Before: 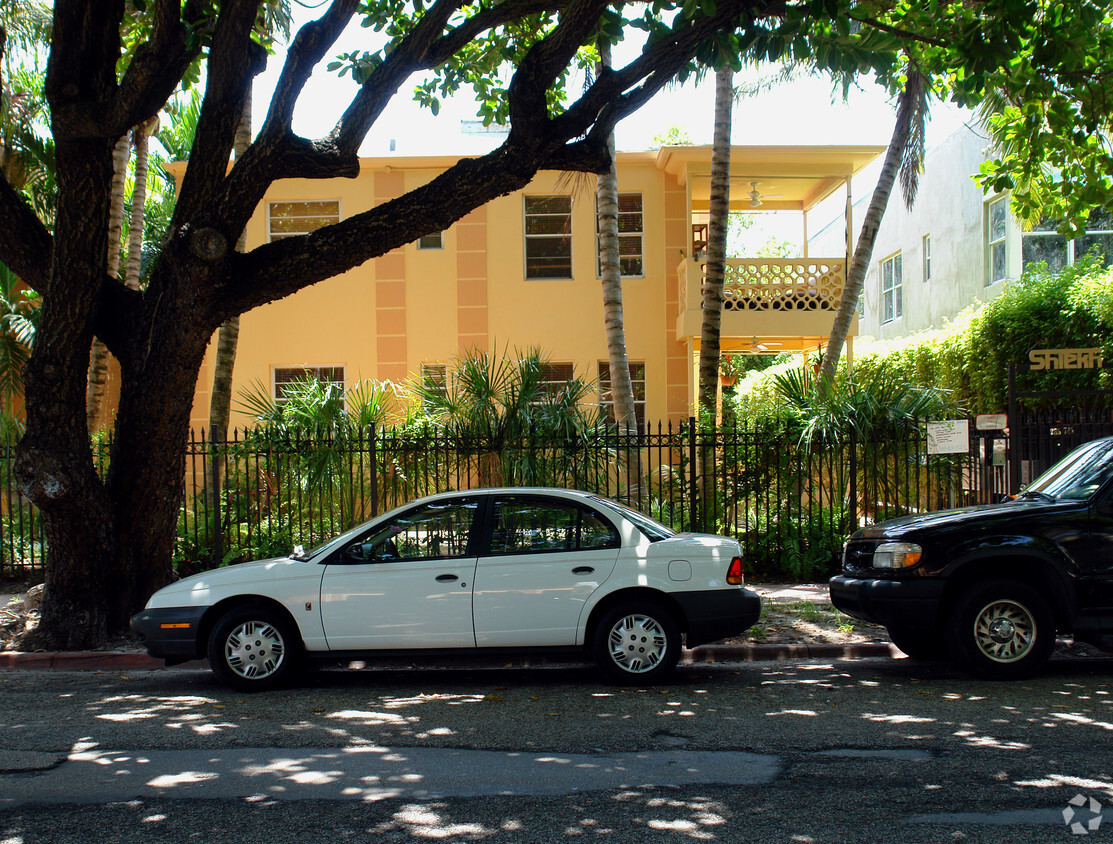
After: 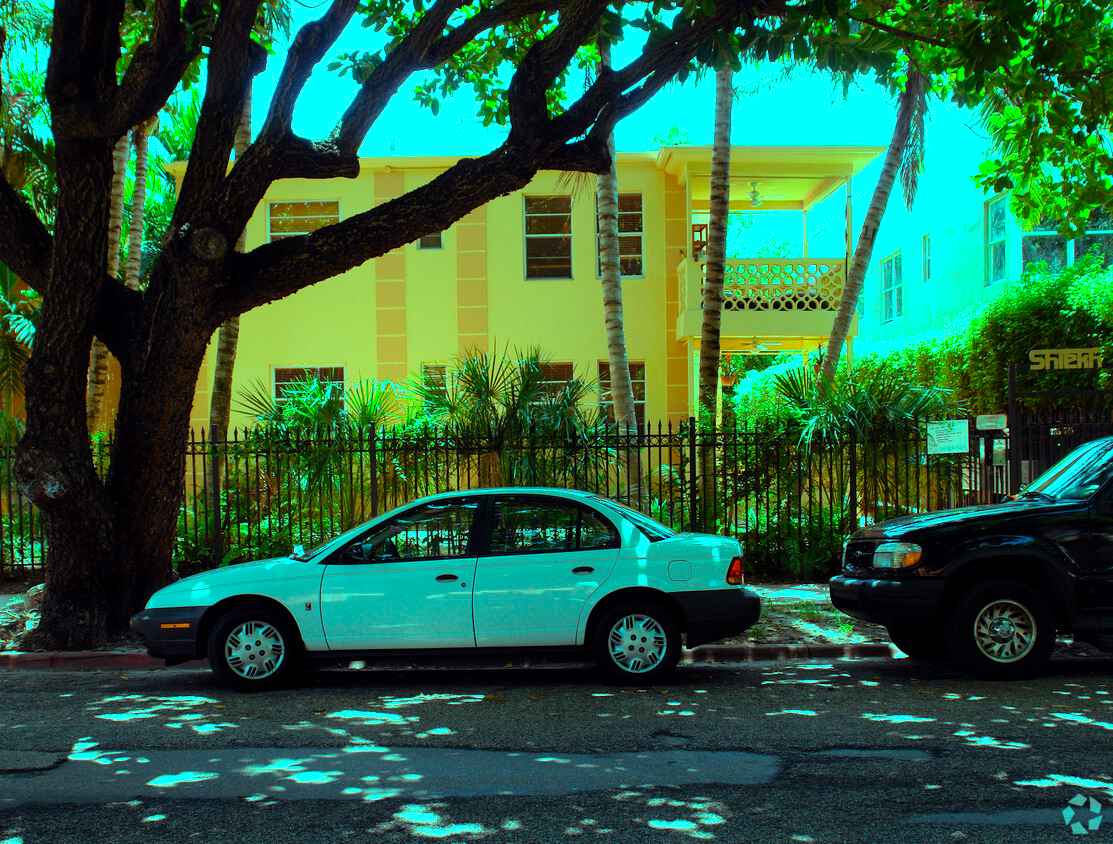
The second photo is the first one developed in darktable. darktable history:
color balance rgb: highlights gain › luminance 20.199%, highlights gain › chroma 13.074%, highlights gain › hue 174.82°, perceptual saturation grading › global saturation 16.467%, global vibrance 14.64%
